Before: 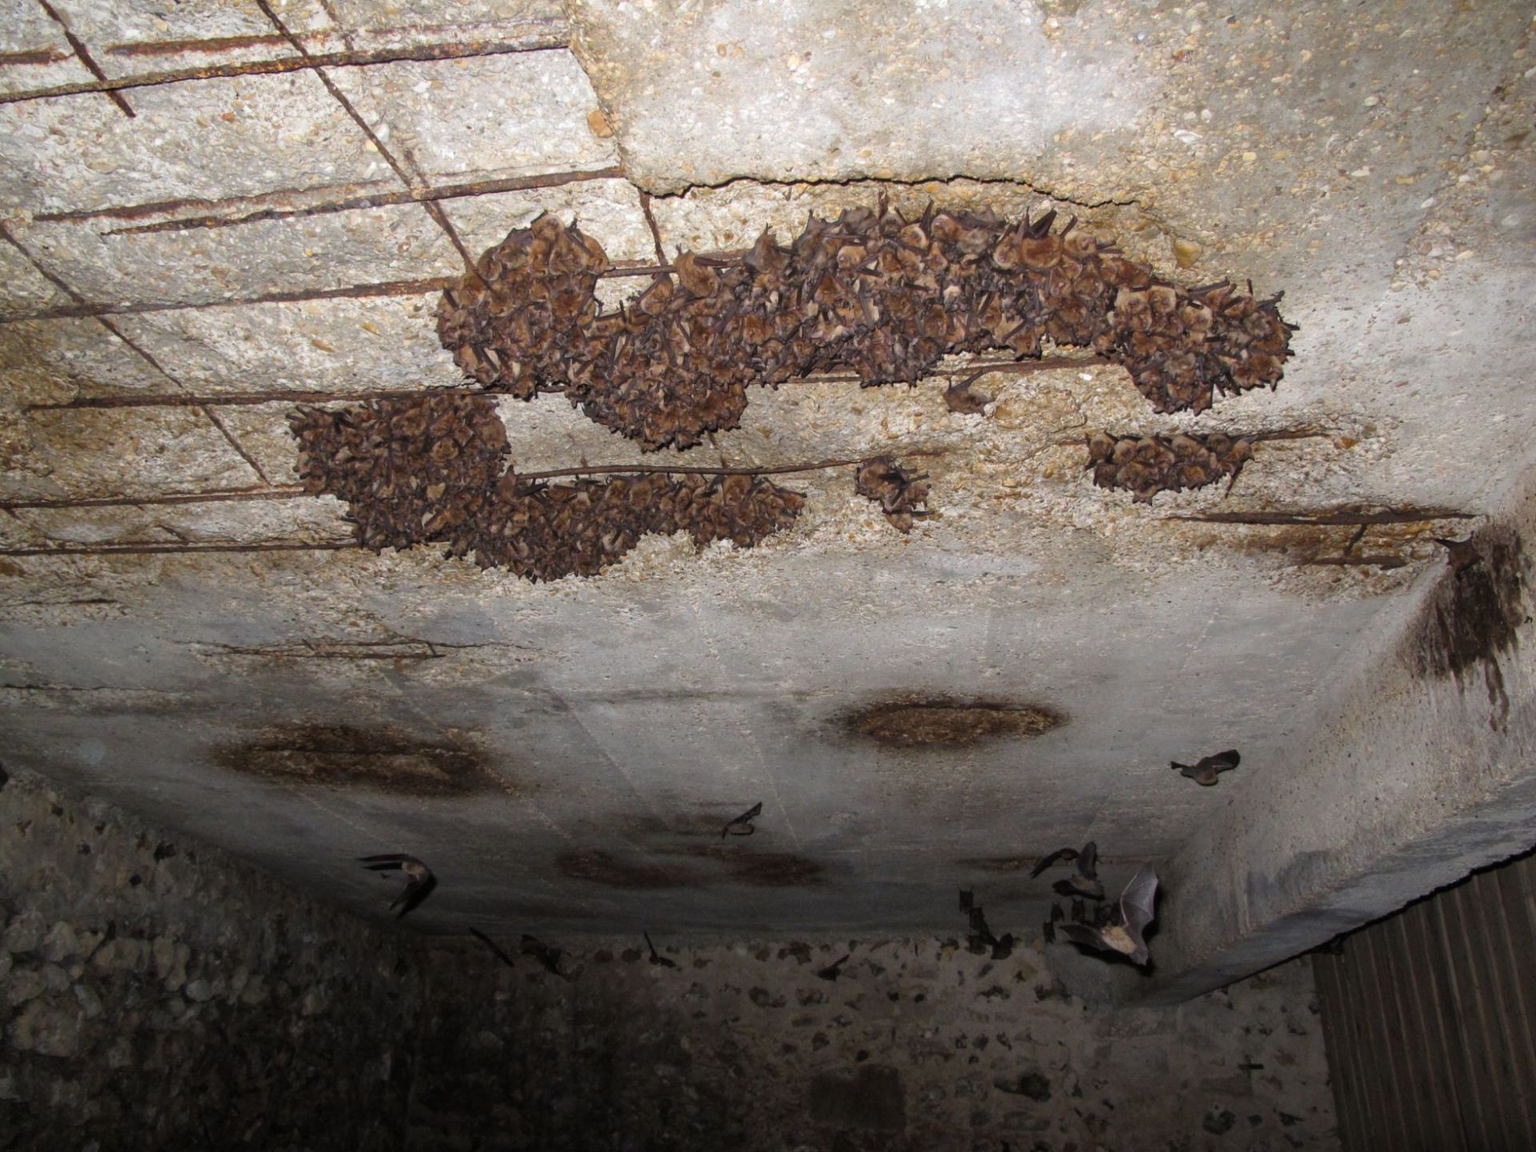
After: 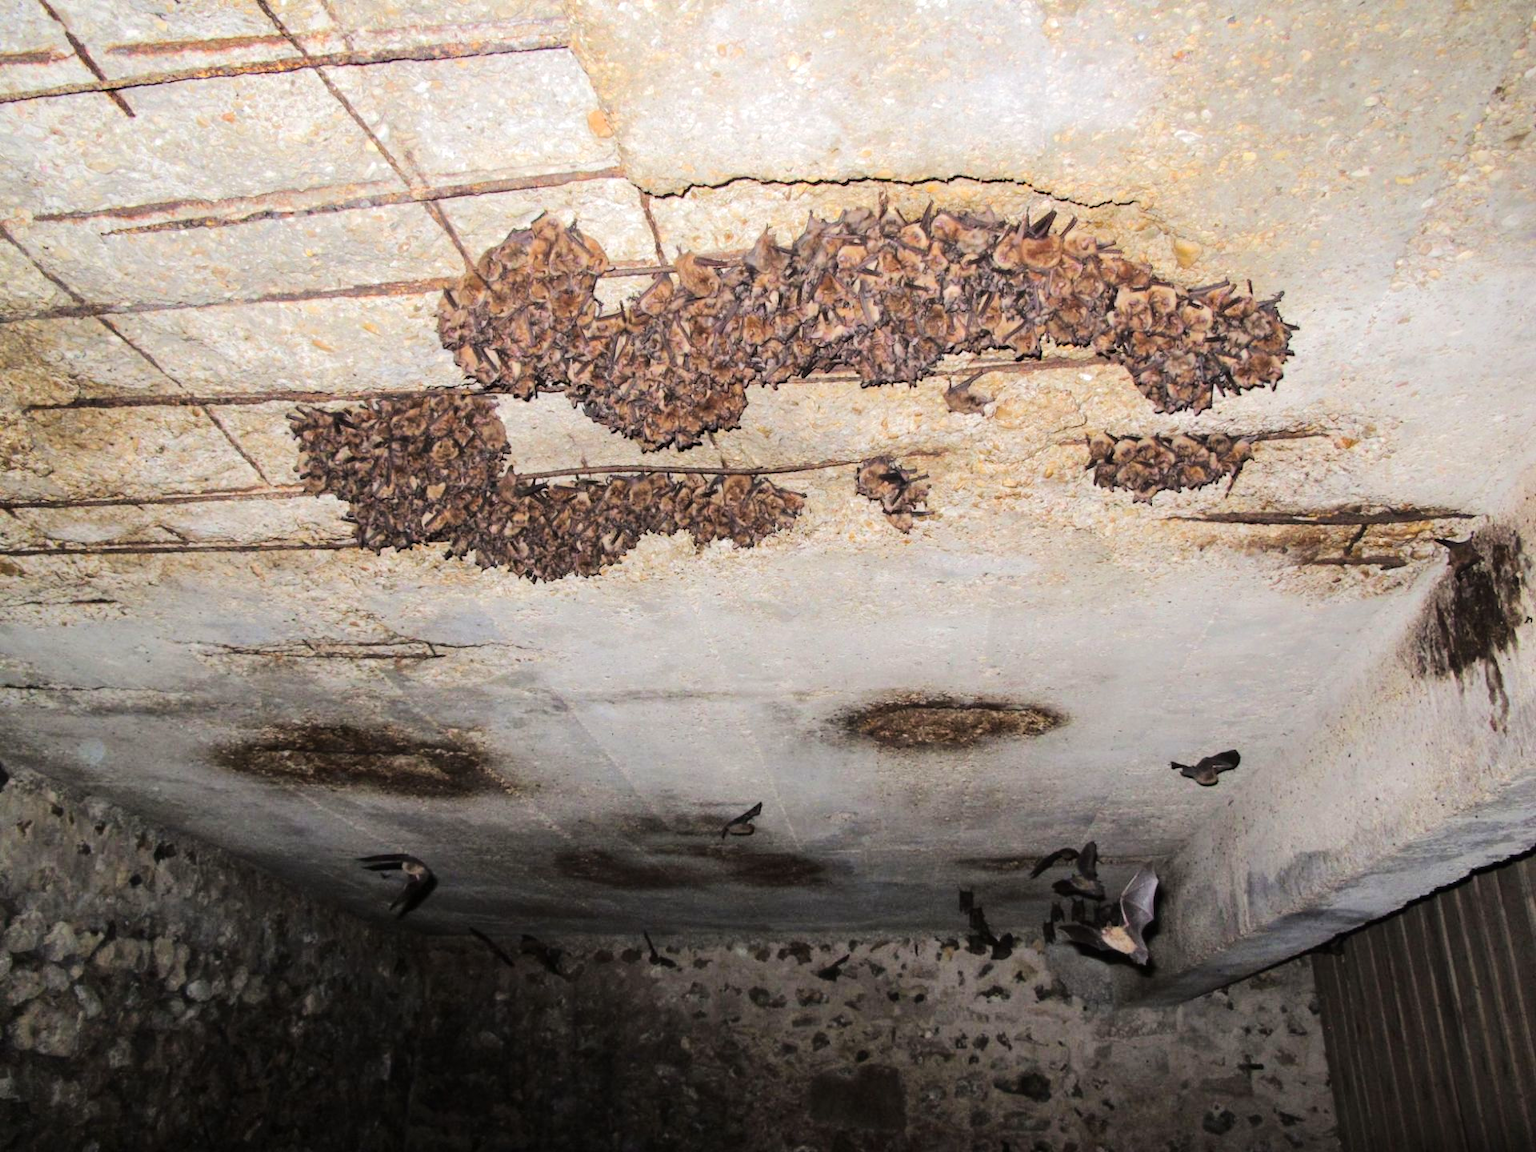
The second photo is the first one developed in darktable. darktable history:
tone equalizer: -7 EV 0.161 EV, -6 EV 0.599 EV, -5 EV 1.16 EV, -4 EV 1.36 EV, -3 EV 1.12 EV, -2 EV 0.6 EV, -1 EV 0.165 EV, edges refinement/feathering 500, mask exposure compensation -1.57 EV, preserve details no
